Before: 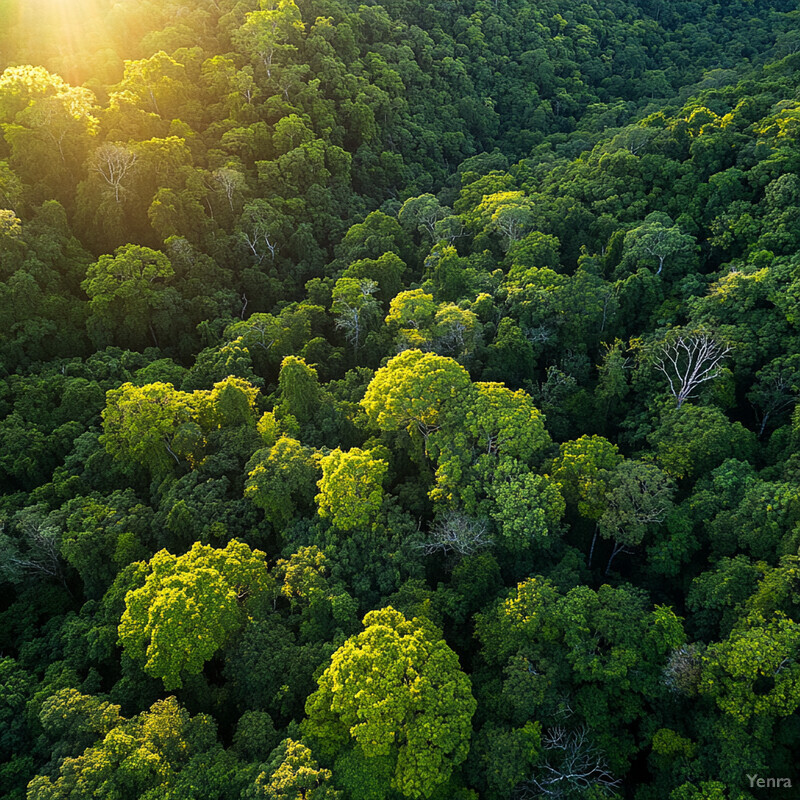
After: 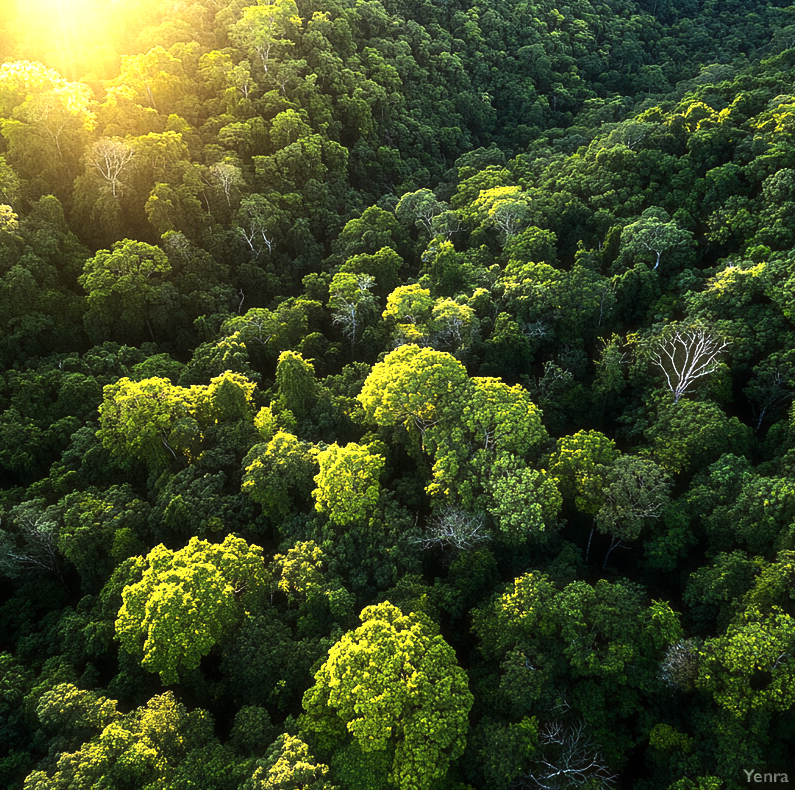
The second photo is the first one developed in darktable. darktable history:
tone equalizer: -8 EV -1.12 EV, -7 EV -0.993 EV, -6 EV -0.858 EV, -5 EV -0.552 EV, -3 EV 0.592 EV, -2 EV 0.874 EV, -1 EV 0.997 EV, +0 EV 1.08 EV, edges refinement/feathering 500, mask exposure compensation -1.57 EV, preserve details no
crop: left 0.429%, top 0.713%, right 0.186%, bottom 0.428%
haze removal: strength -0.108, compatibility mode true, adaptive false
